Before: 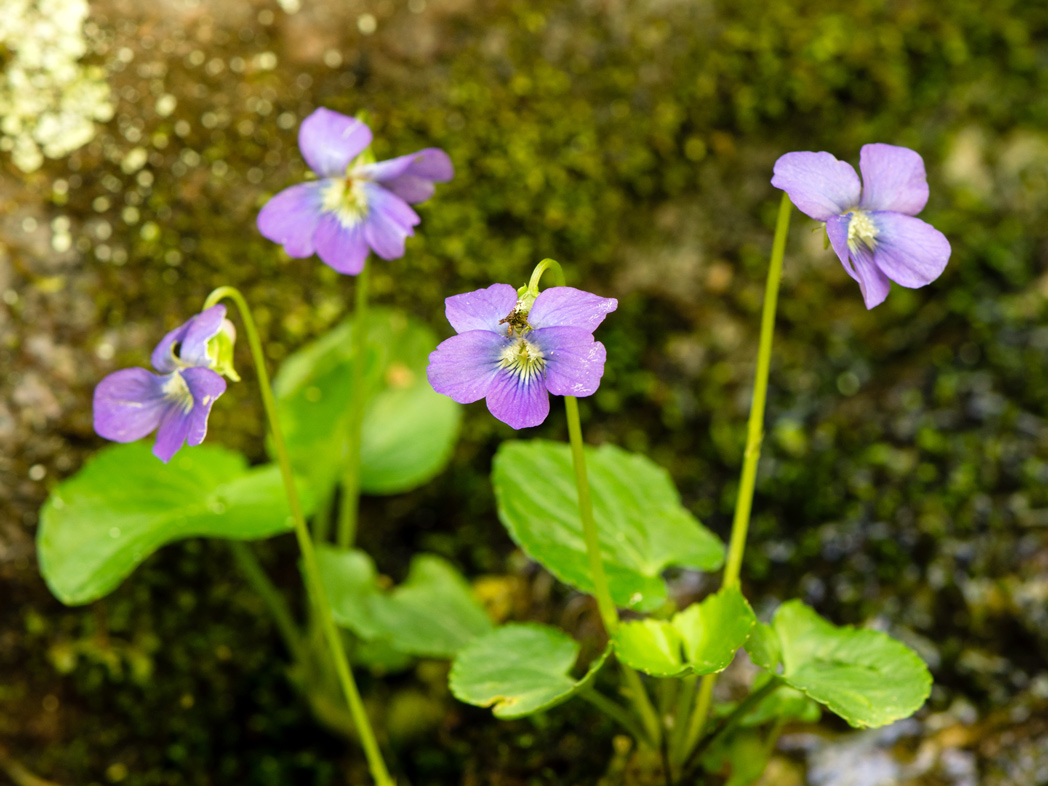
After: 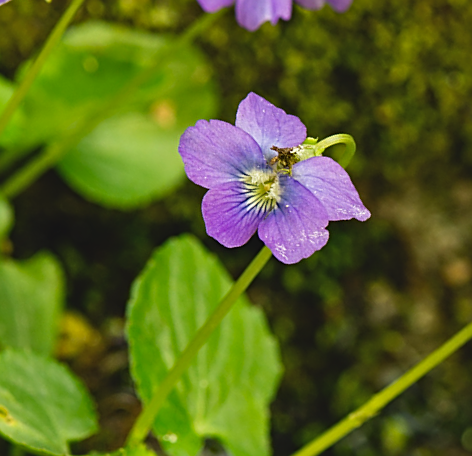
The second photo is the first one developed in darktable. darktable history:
exposure: black level correction -0.013, exposure -0.192 EV, compensate exposure bias true, compensate highlight preservation false
crop and rotate: angle -45.56°, top 16.509%, right 0.929%, bottom 11.685%
sharpen: on, module defaults
haze removal: adaptive false
contrast brightness saturation: brightness -0.097
